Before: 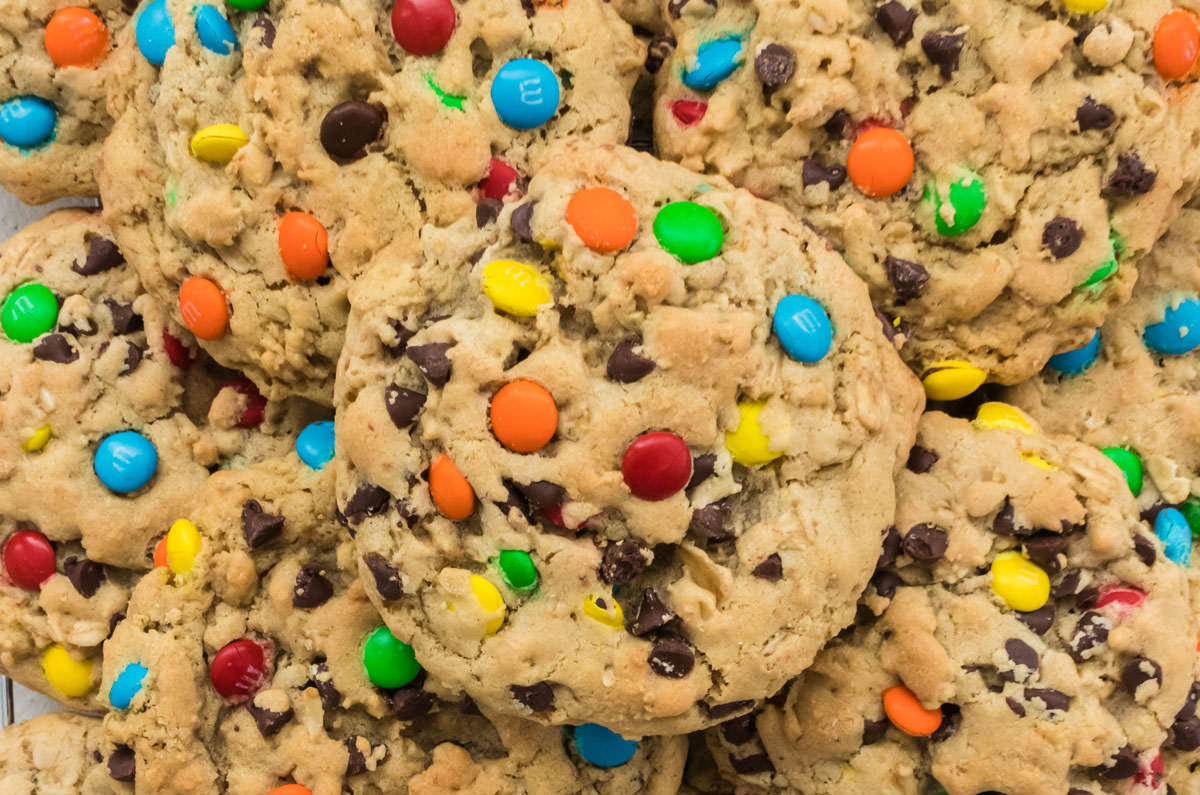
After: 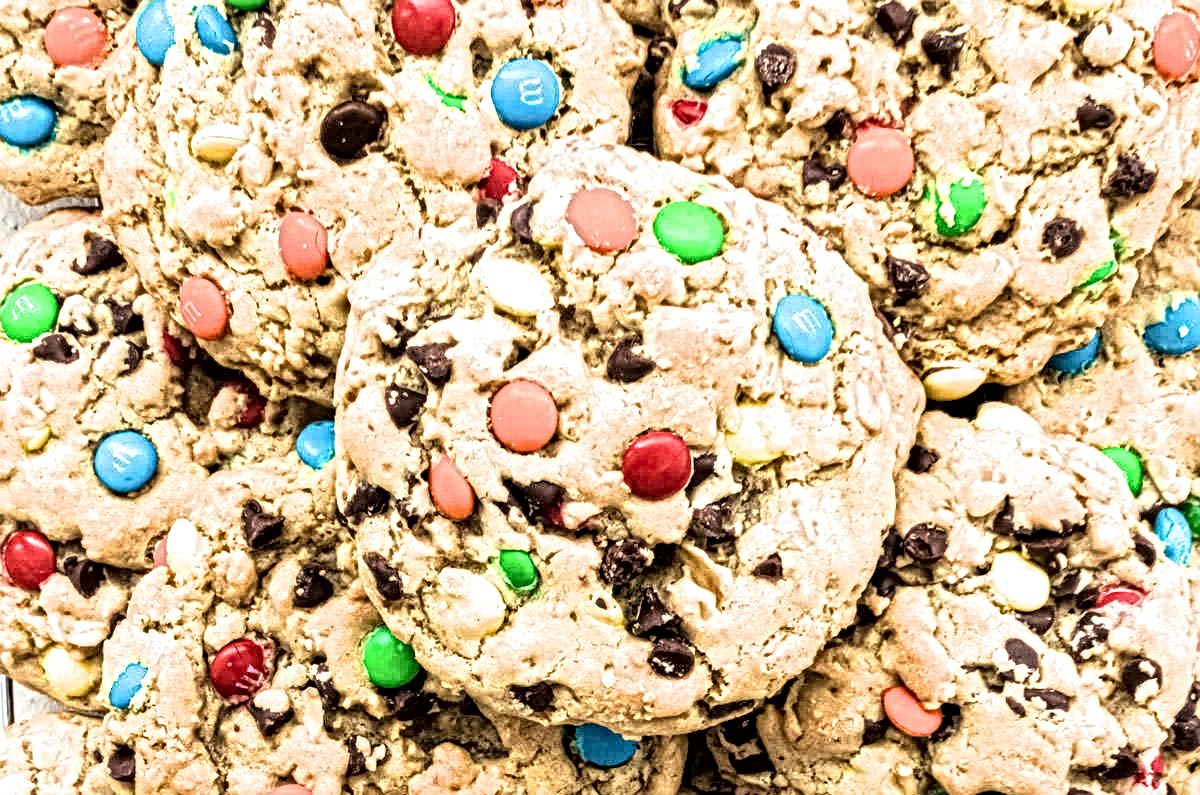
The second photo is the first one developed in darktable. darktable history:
filmic rgb: black relative exposure -6.37 EV, white relative exposure 2.42 EV, target white luminance 99.959%, hardness 5.27, latitude 0.349%, contrast 1.418, highlights saturation mix 2.5%, iterations of high-quality reconstruction 10
exposure: exposure 0.637 EV, compensate highlight preservation false
local contrast: mode bilateral grid, contrast 20, coarseness 4, detail 298%, midtone range 0.2
